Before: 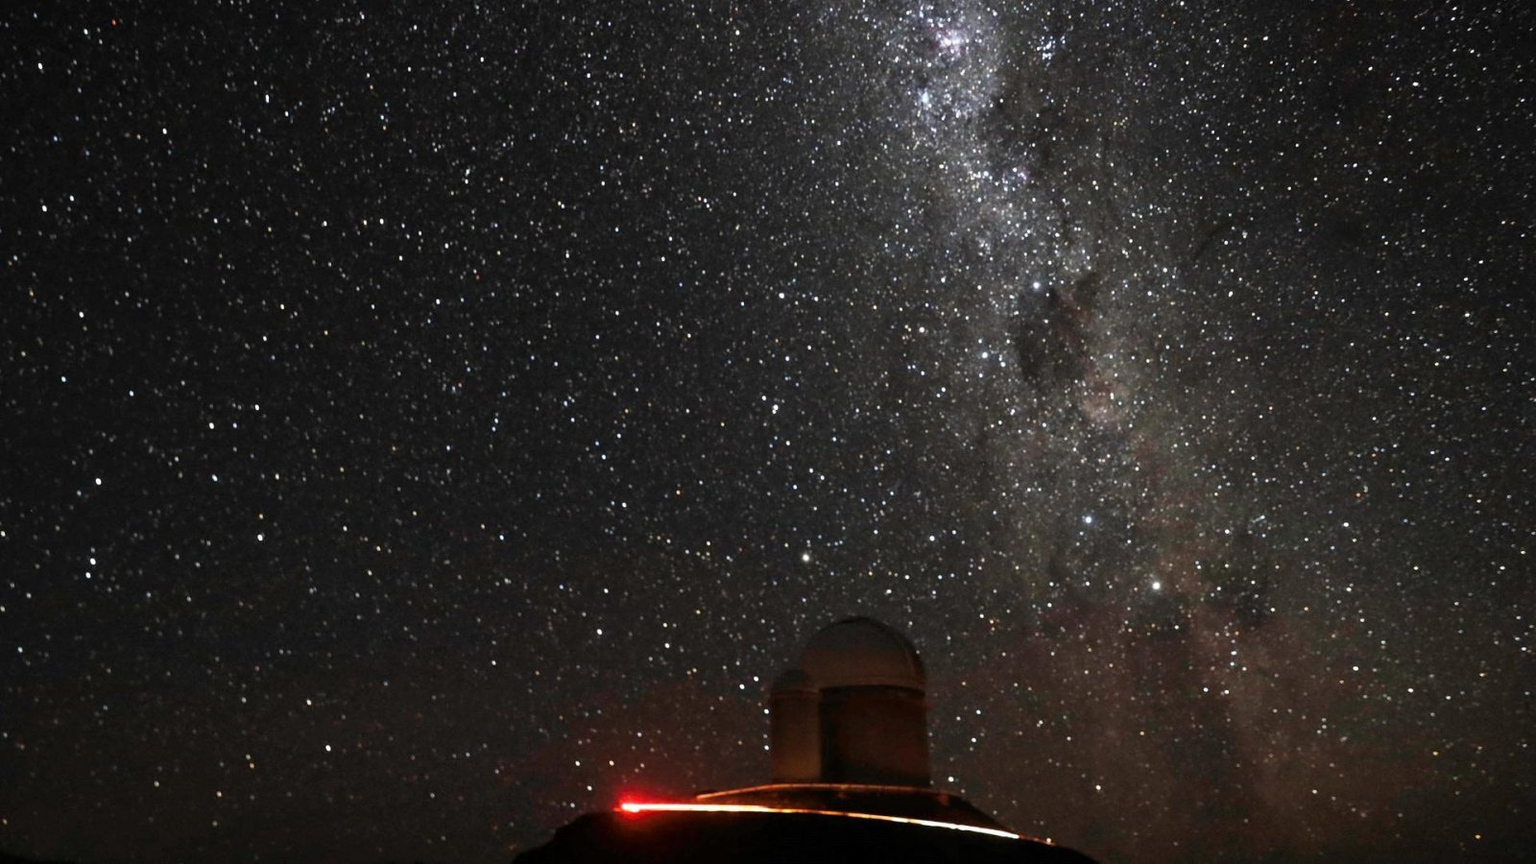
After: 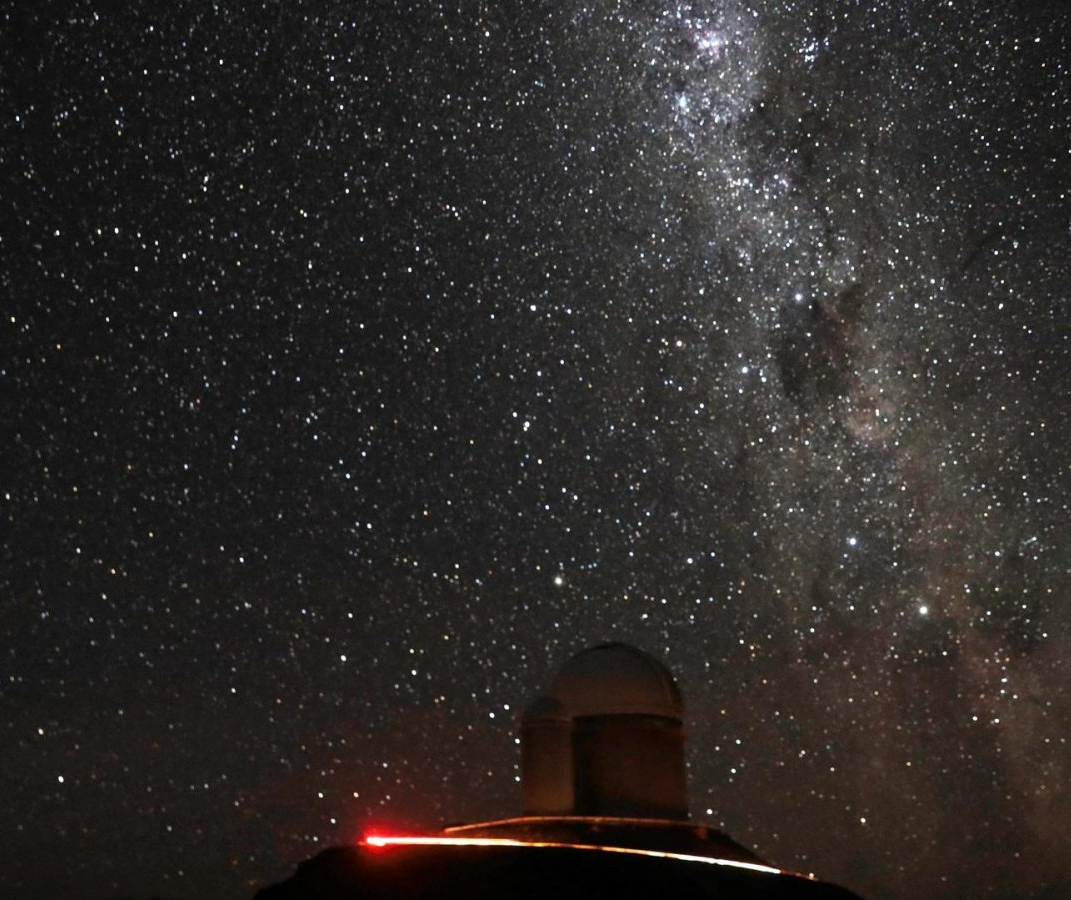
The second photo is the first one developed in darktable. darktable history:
crop and rotate: left 17.602%, right 15.406%
